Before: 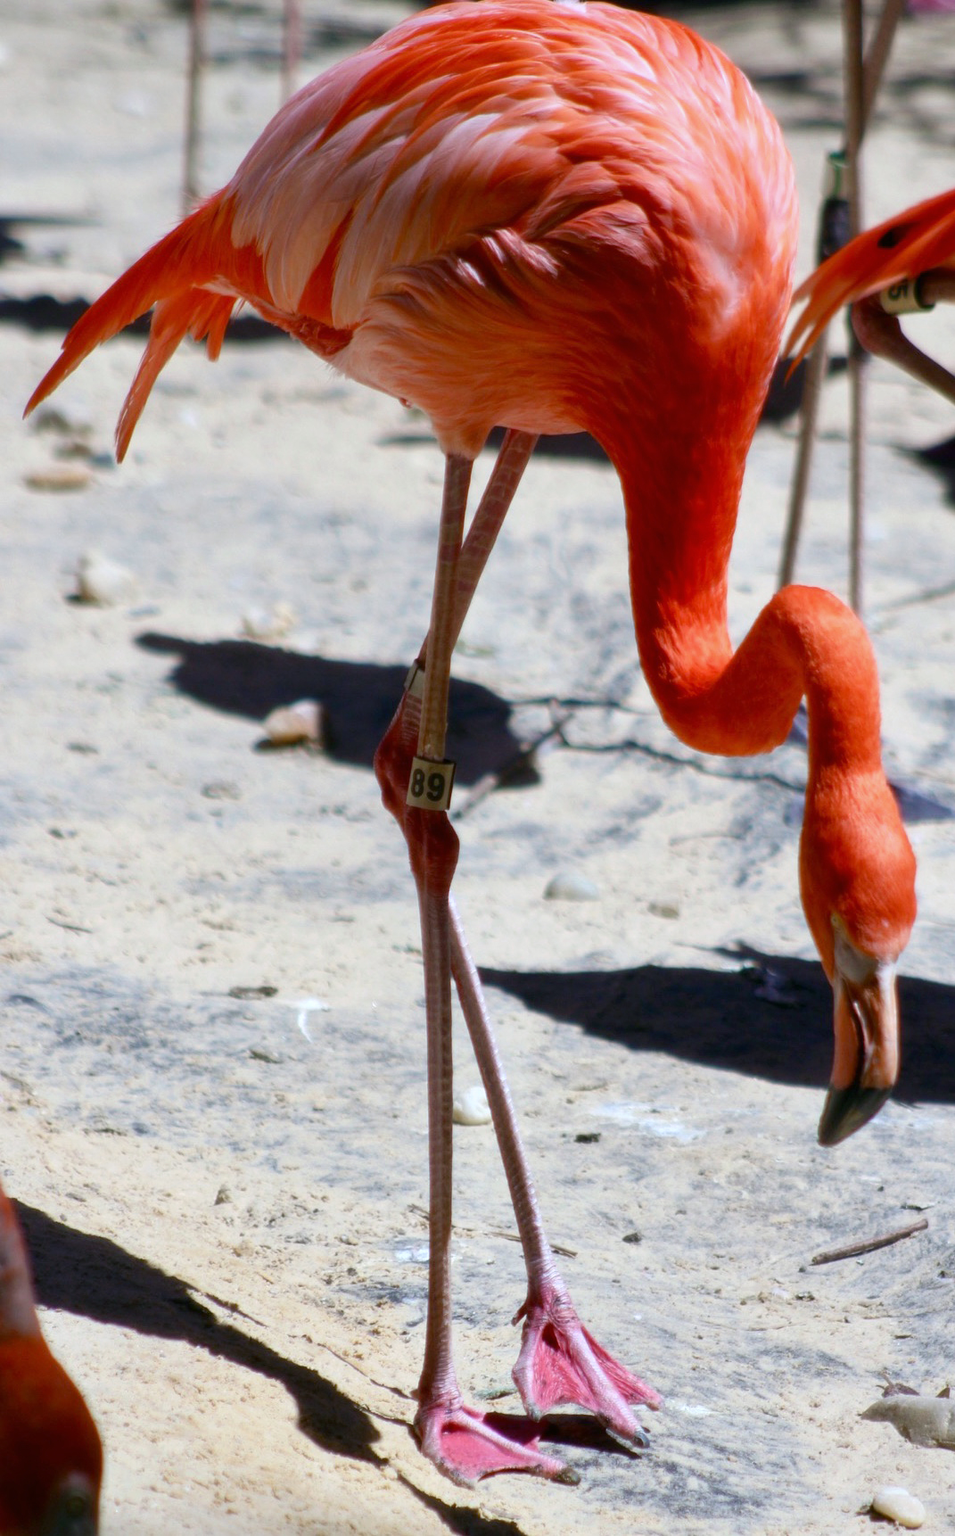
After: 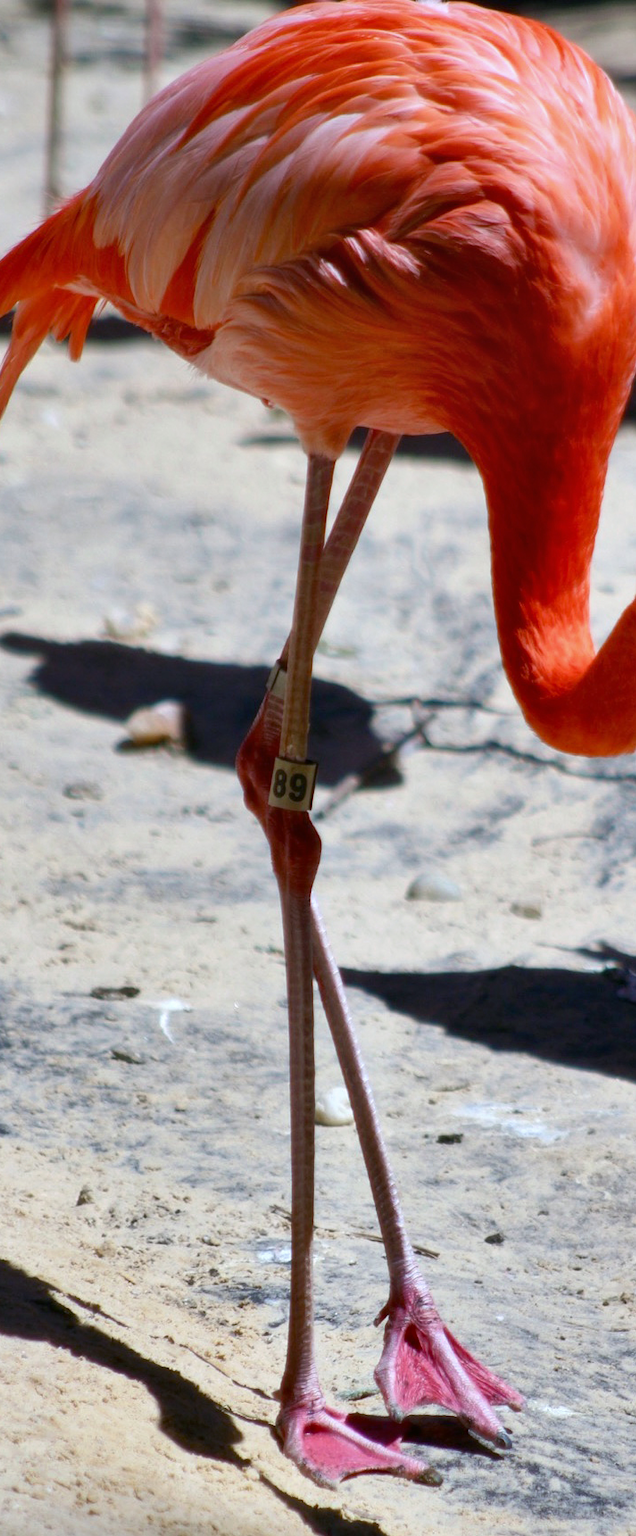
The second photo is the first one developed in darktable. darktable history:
crop and rotate: left 14.477%, right 18.875%
shadows and highlights: low approximation 0.01, soften with gaussian
